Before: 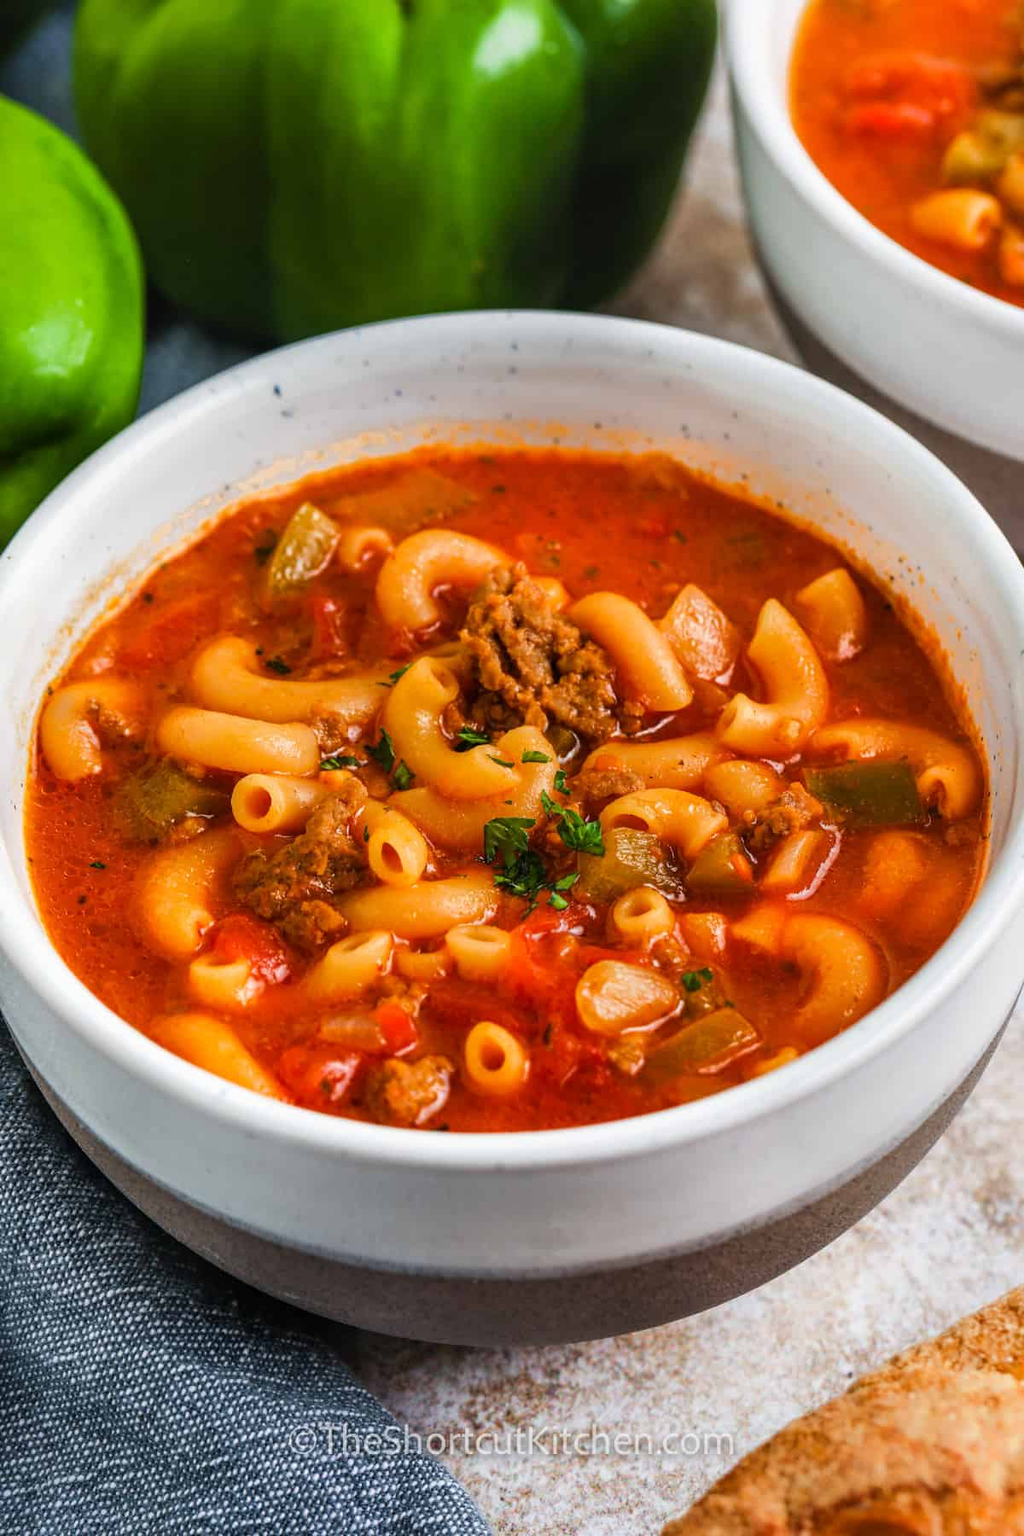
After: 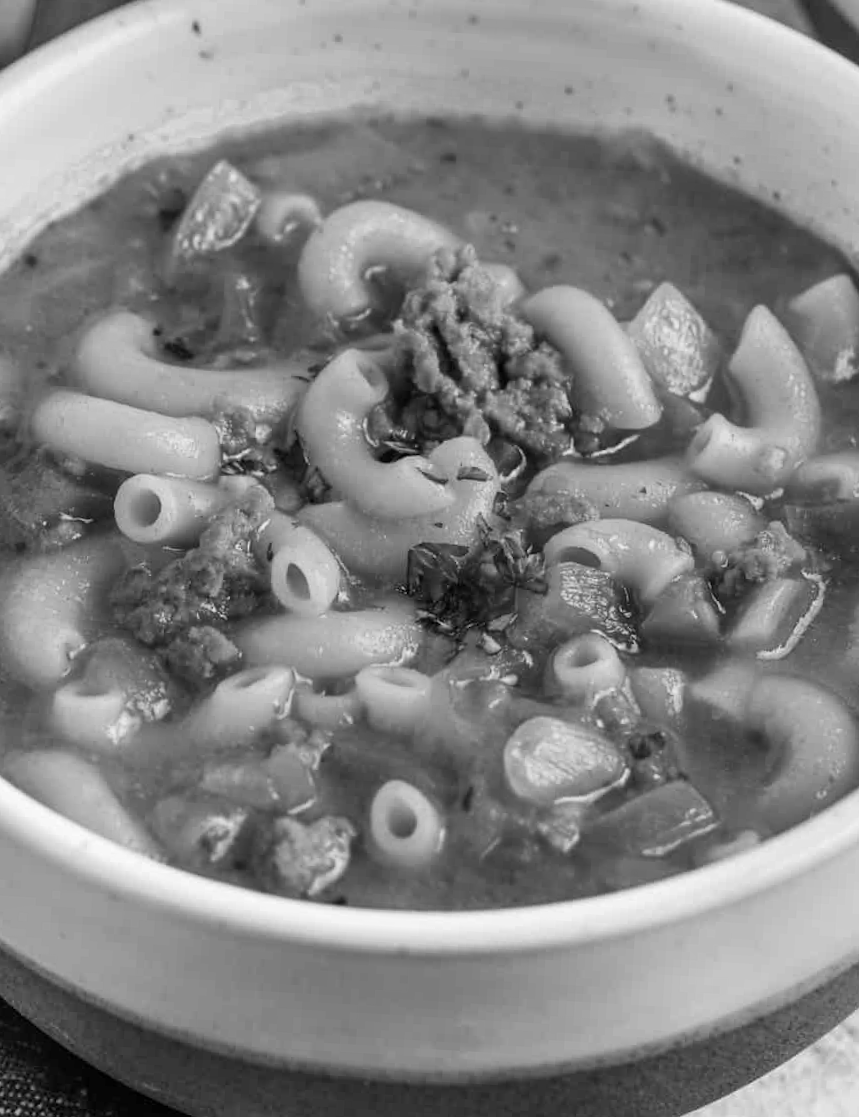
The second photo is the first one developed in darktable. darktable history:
crop and rotate: angle -3.37°, left 9.79%, top 20.73%, right 12.42%, bottom 11.82%
color correction: highlights a* -7.23, highlights b* -0.161, shadows a* 20.08, shadows b* 11.73
monochrome: a 32, b 64, size 2.3
